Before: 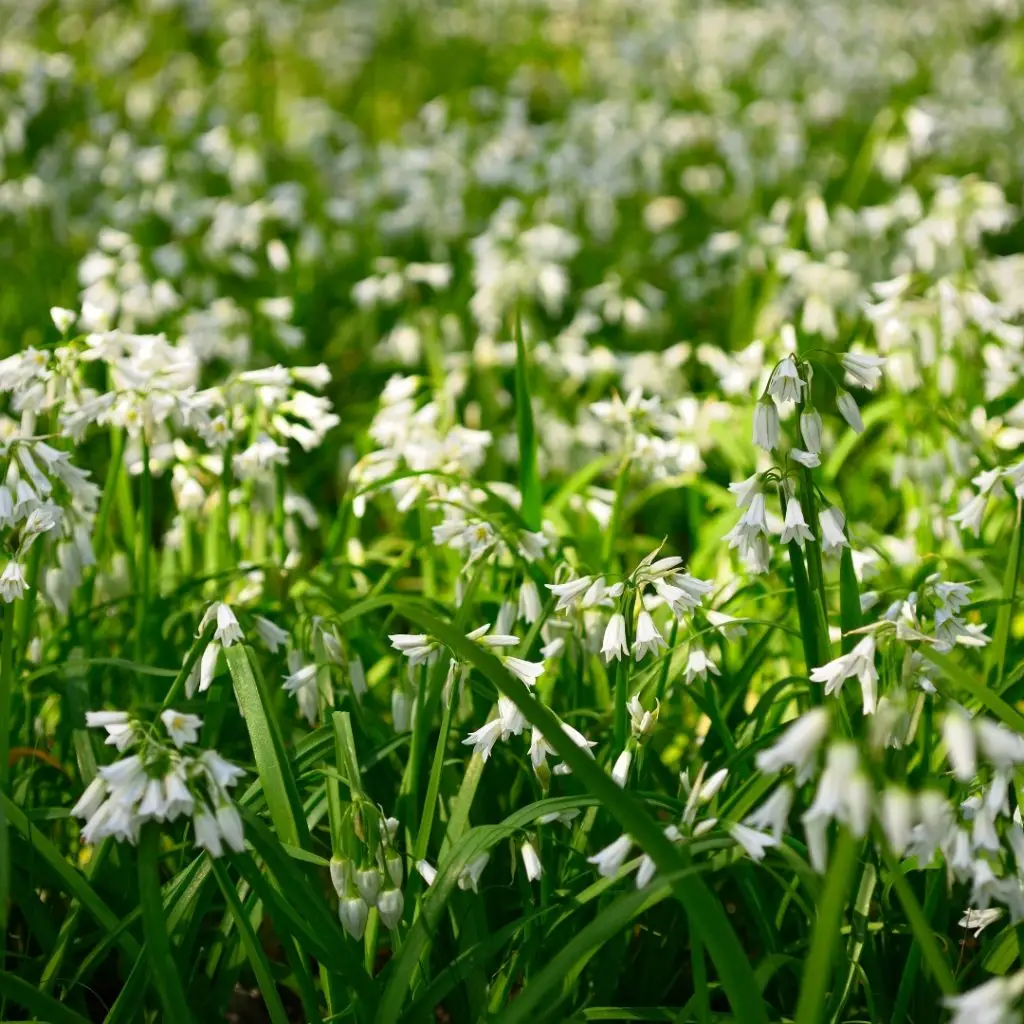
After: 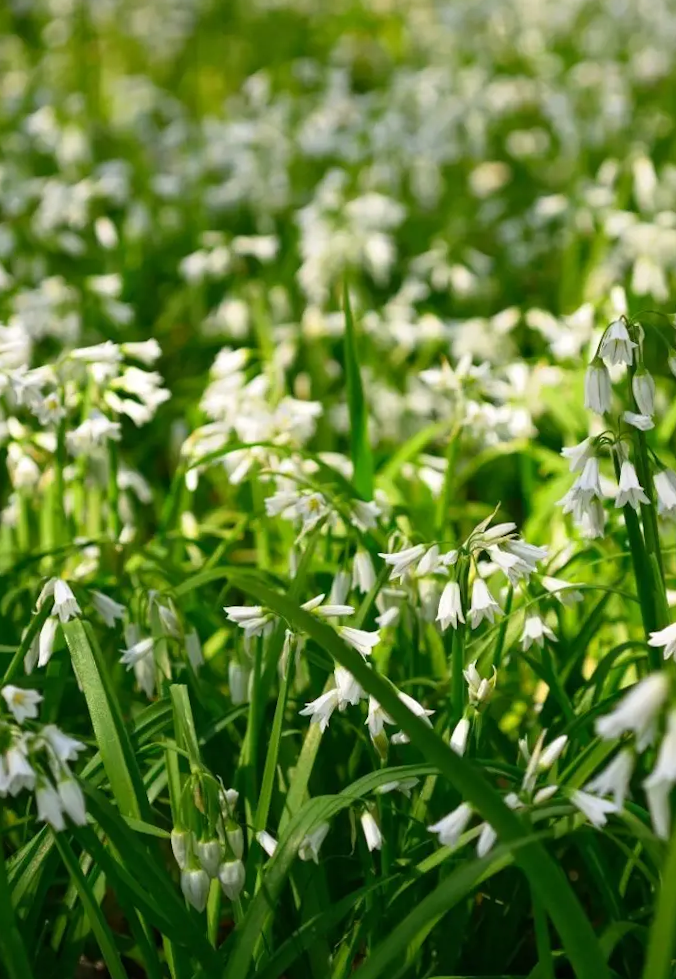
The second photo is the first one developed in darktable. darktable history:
crop: left 15.419%, right 17.914%
rotate and perspective: rotation -1.32°, lens shift (horizontal) -0.031, crop left 0.015, crop right 0.985, crop top 0.047, crop bottom 0.982
